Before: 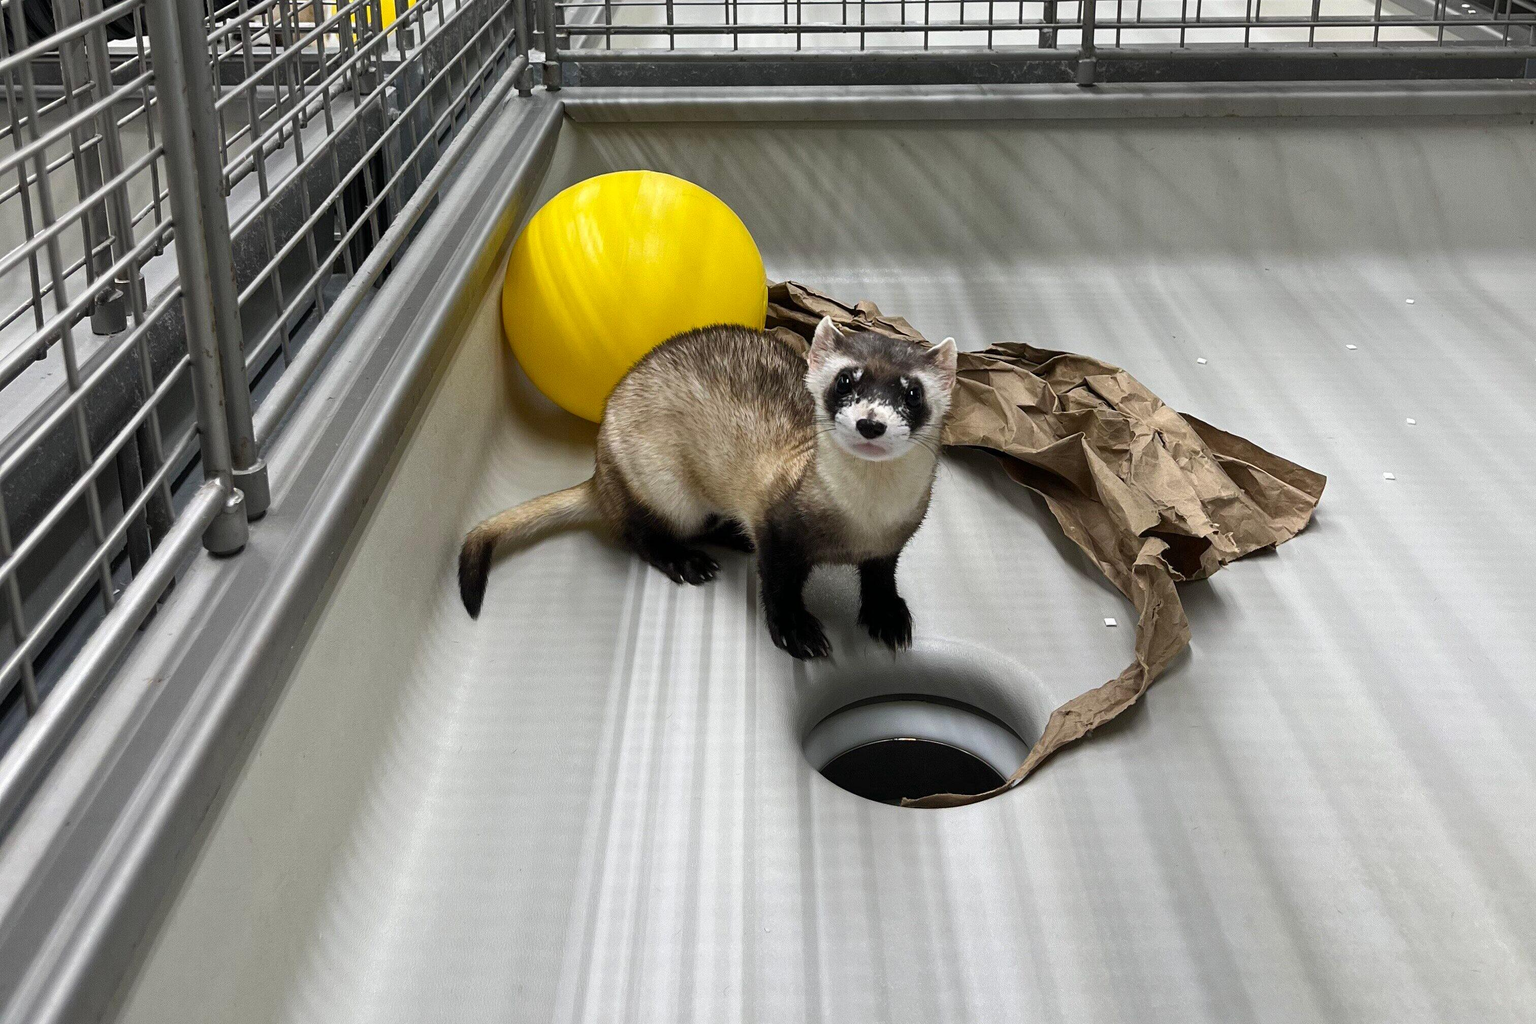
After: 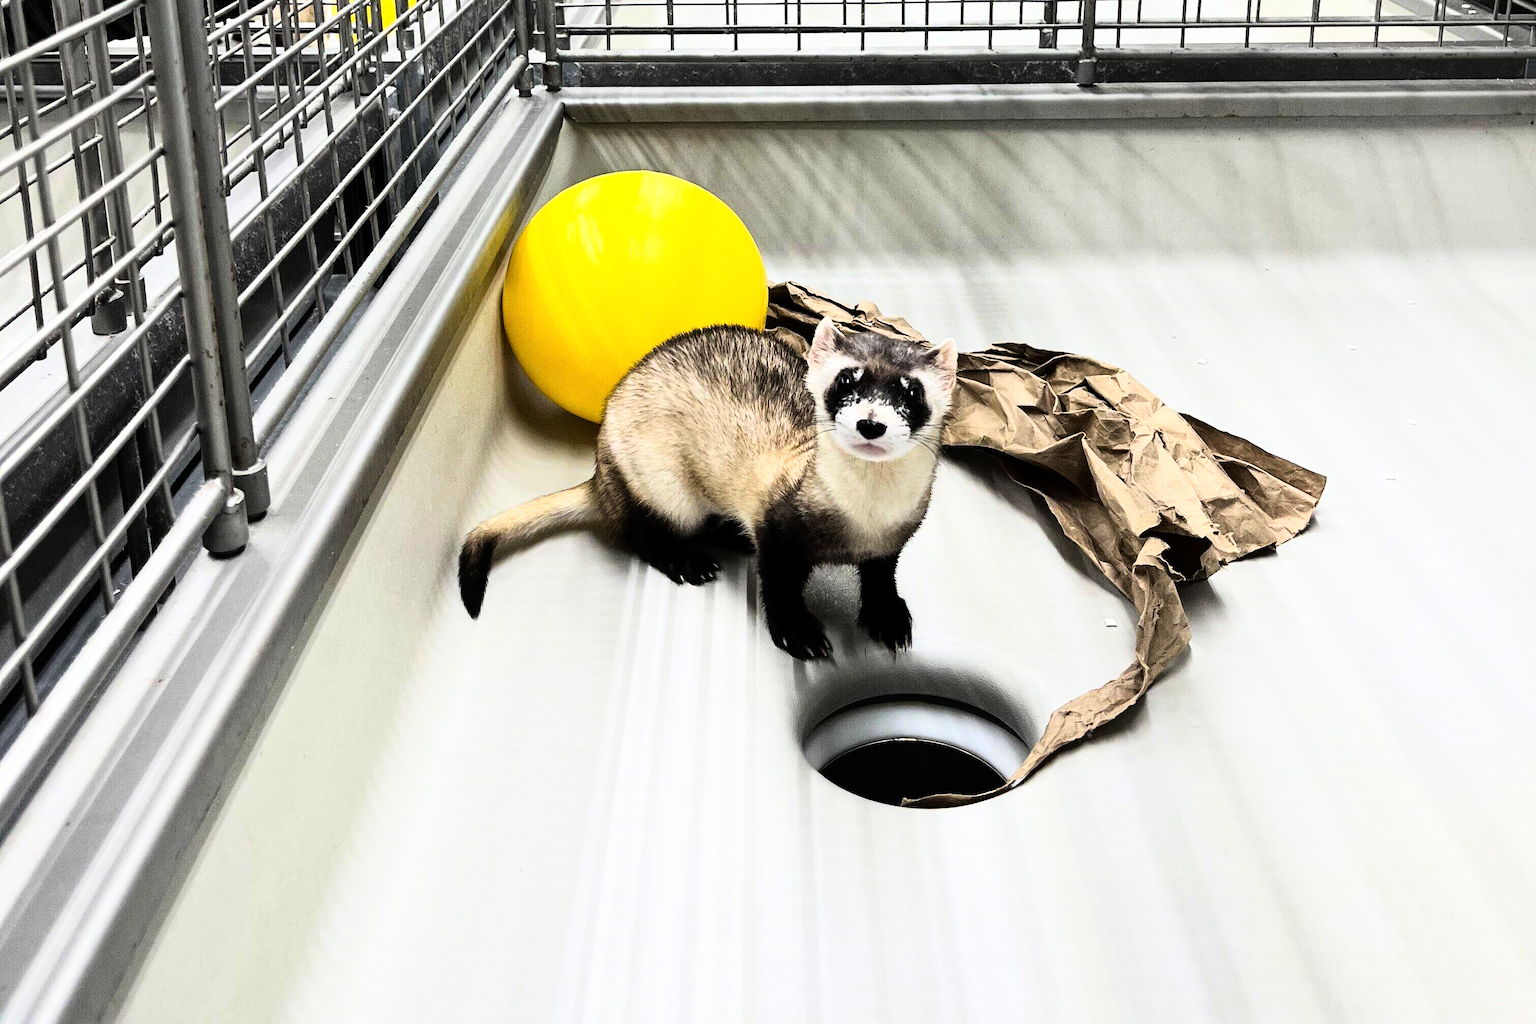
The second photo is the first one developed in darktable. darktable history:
rgb curve: curves: ch0 [(0, 0) (0.21, 0.15) (0.24, 0.21) (0.5, 0.75) (0.75, 0.96) (0.89, 0.99) (1, 1)]; ch1 [(0, 0.02) (0.21, 0.13) (0.25, 0.2) (0.5, 0.67) (0.75, 0.9) (0.89, 0.97) (1, 1)]; ch2 [(0, 0.02) (0.21, 0.13) (0.25, 0.2) (0.5, 0.67) (0.75, 0.9) (0.89, 0.97) (1, 1)], compensate middle gray true
white balance: emerald 1
